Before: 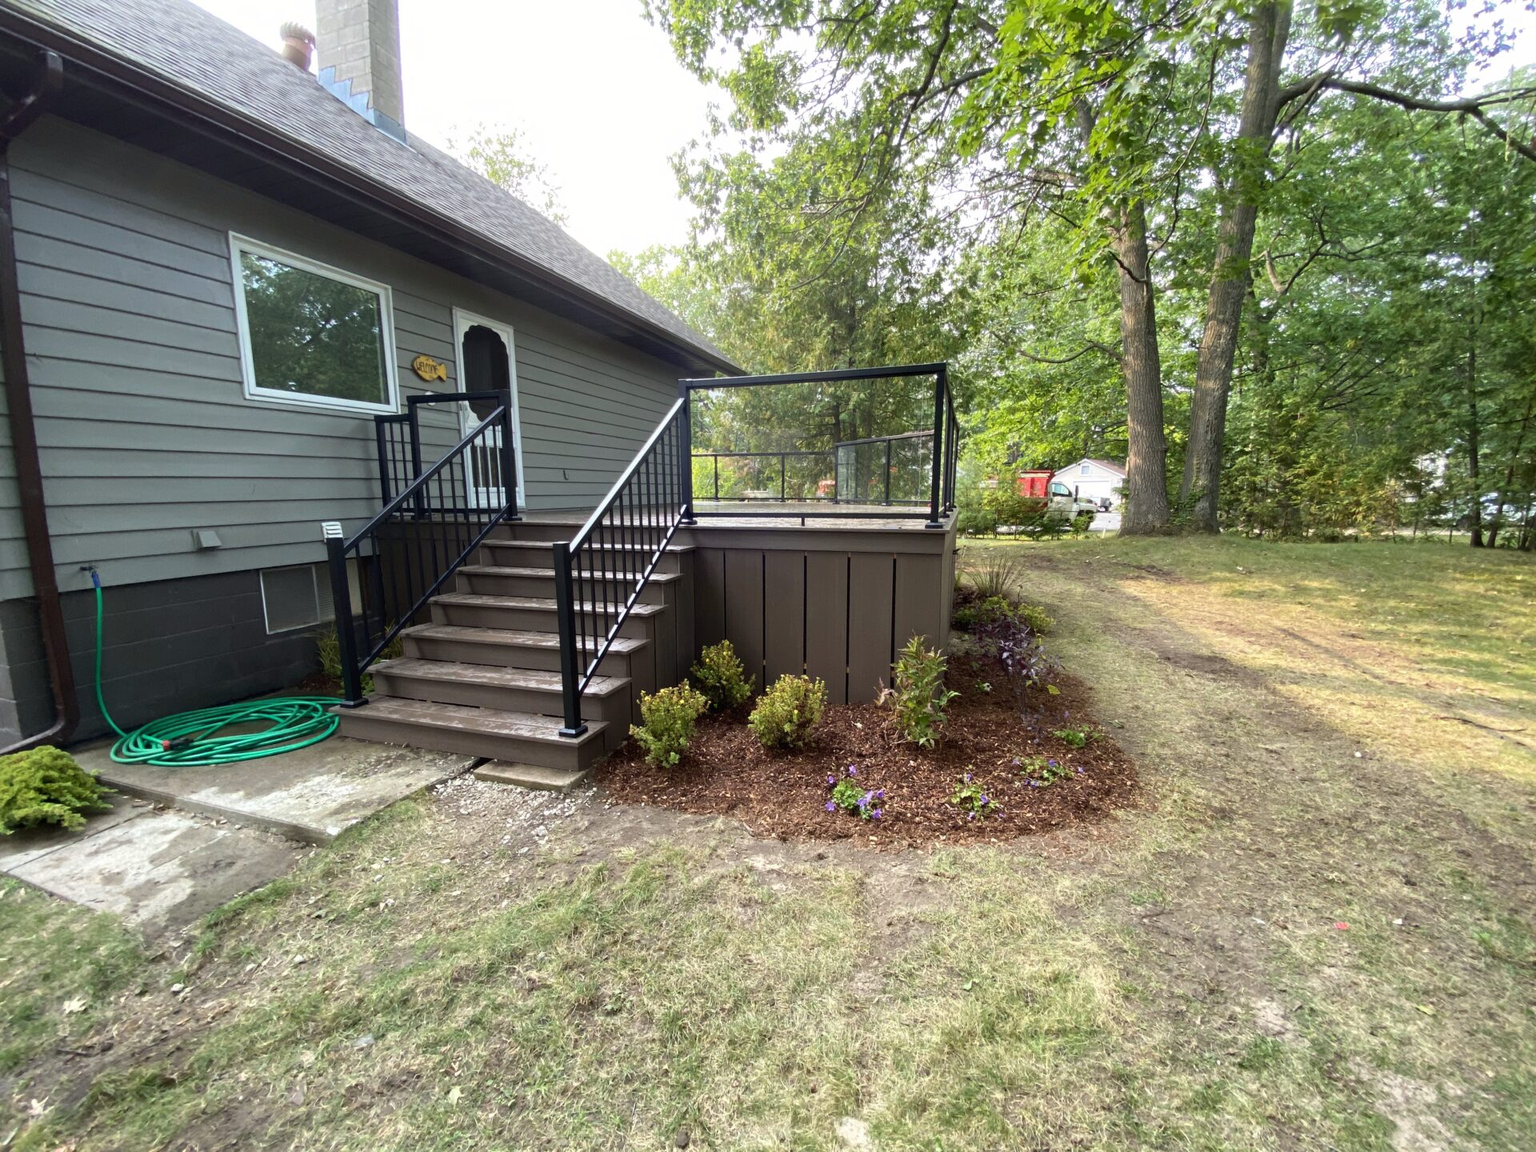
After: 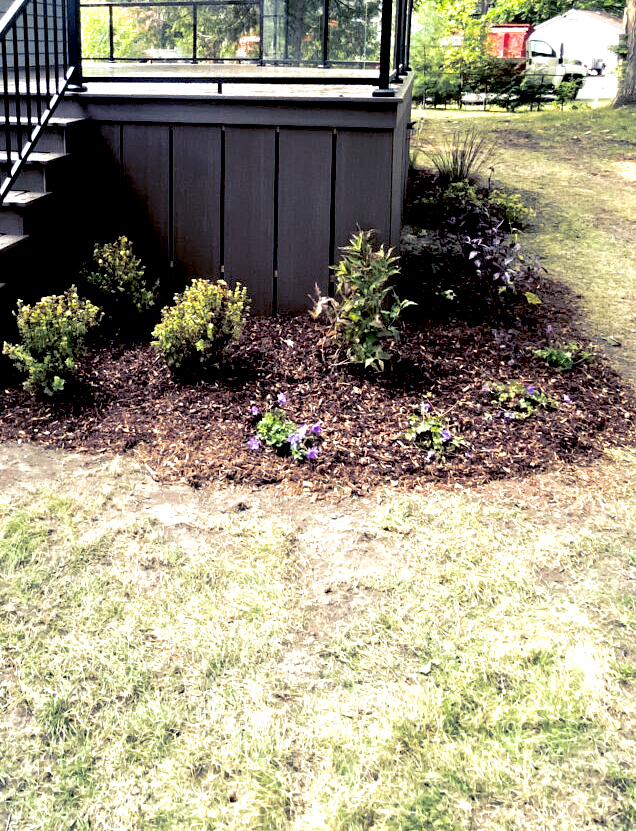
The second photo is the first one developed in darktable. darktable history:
split-toning: shadows › hue 230.4°
crop: left 40.878%, top 39.176%, right 25.993%, bottom 3.081%
exposure: black level correction 0.035, exposure 0.9 EV, compensate highlight preservation false
